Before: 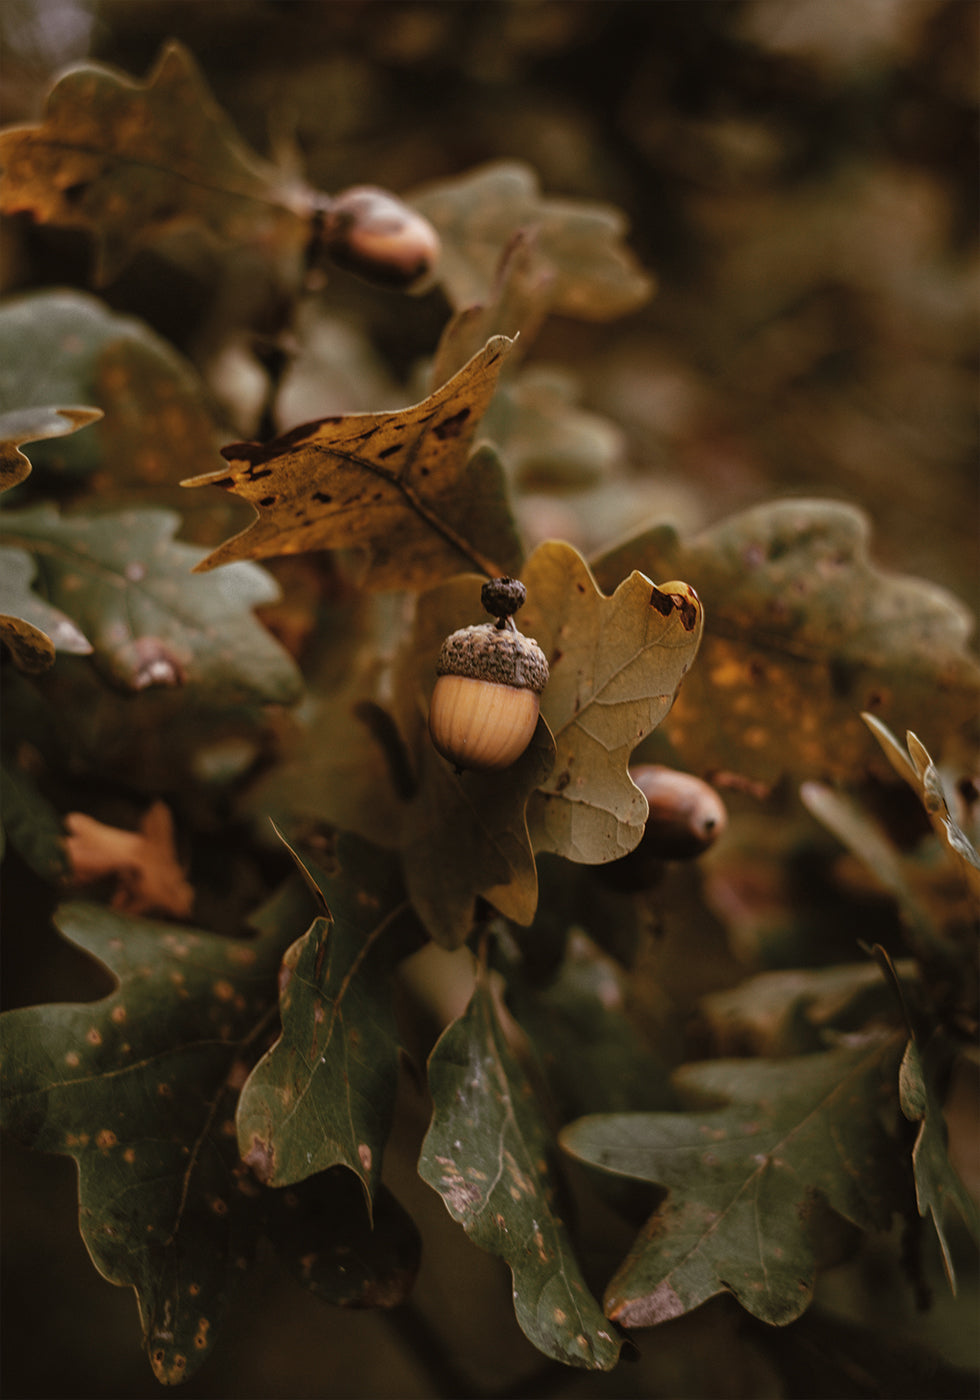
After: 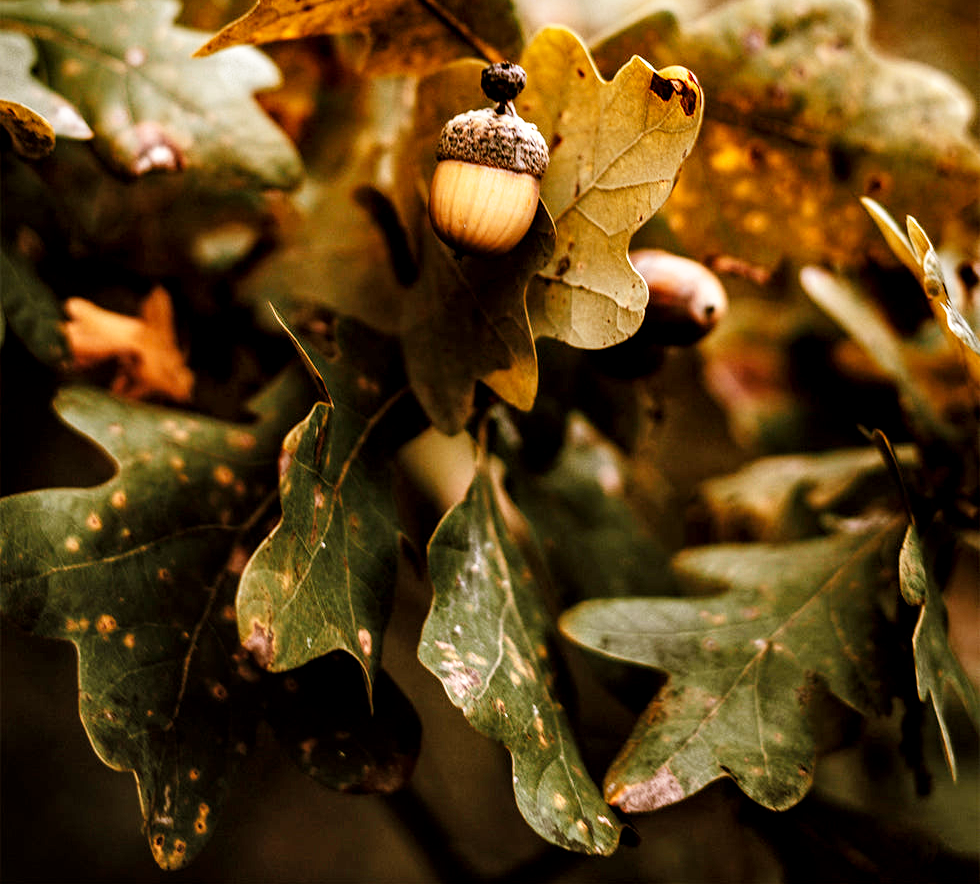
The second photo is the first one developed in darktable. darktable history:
exposure: black level correction 0.002, exposure 0.3 EV, compensate highlight preservation false
local contrast: highlights 28%, shadows 73%, midtone range 0.747
crop and rotate: top 36.794%
base curve: curves: ch0 [(0, 0) (0, 0.001) (0.001, 0.001) (0.004, 0.002) (0.007, 0.004) (0.015, 0.013) (0.033, 0.045) (0.052, 0.096) (0.075, 0.17) (0.099, 0.241) (0.163, 0.42) (0.219, 0.55) (0.259, 0.616) (0.327, 0.722) (0.365, 0.765) (0.522, 0.873) (0.547, 0.881) (0.689, 0.919) (0.826, 0.952) (1, 1)], preserve colors none
